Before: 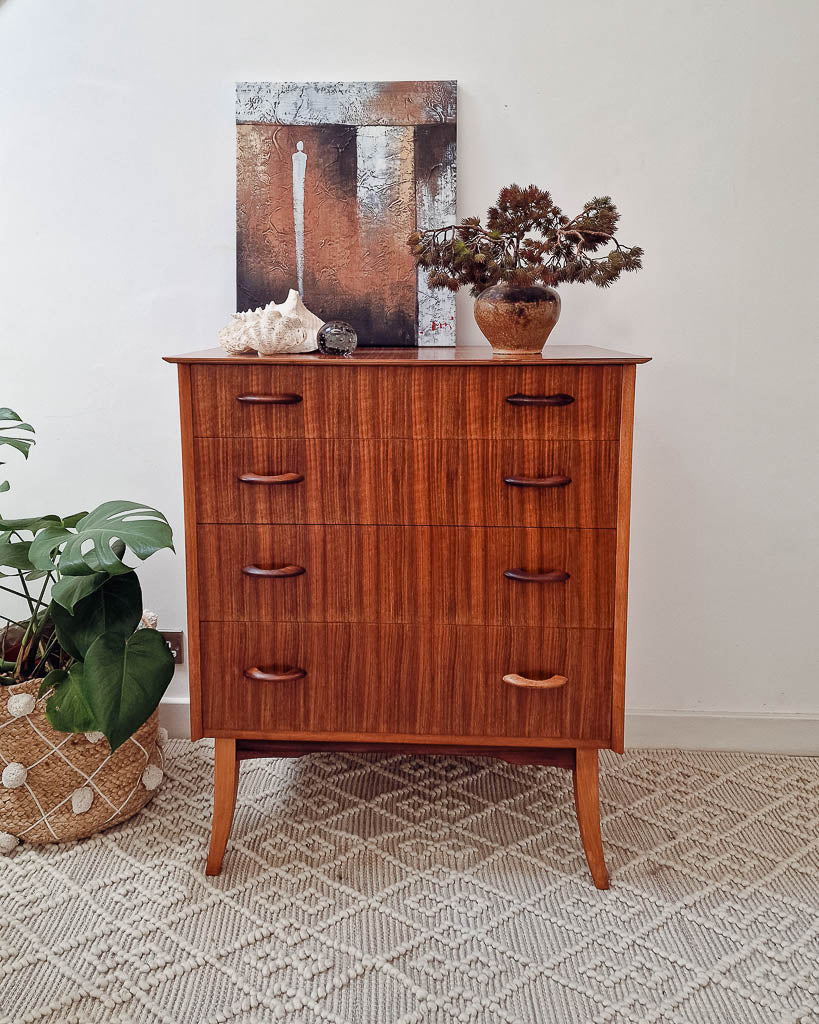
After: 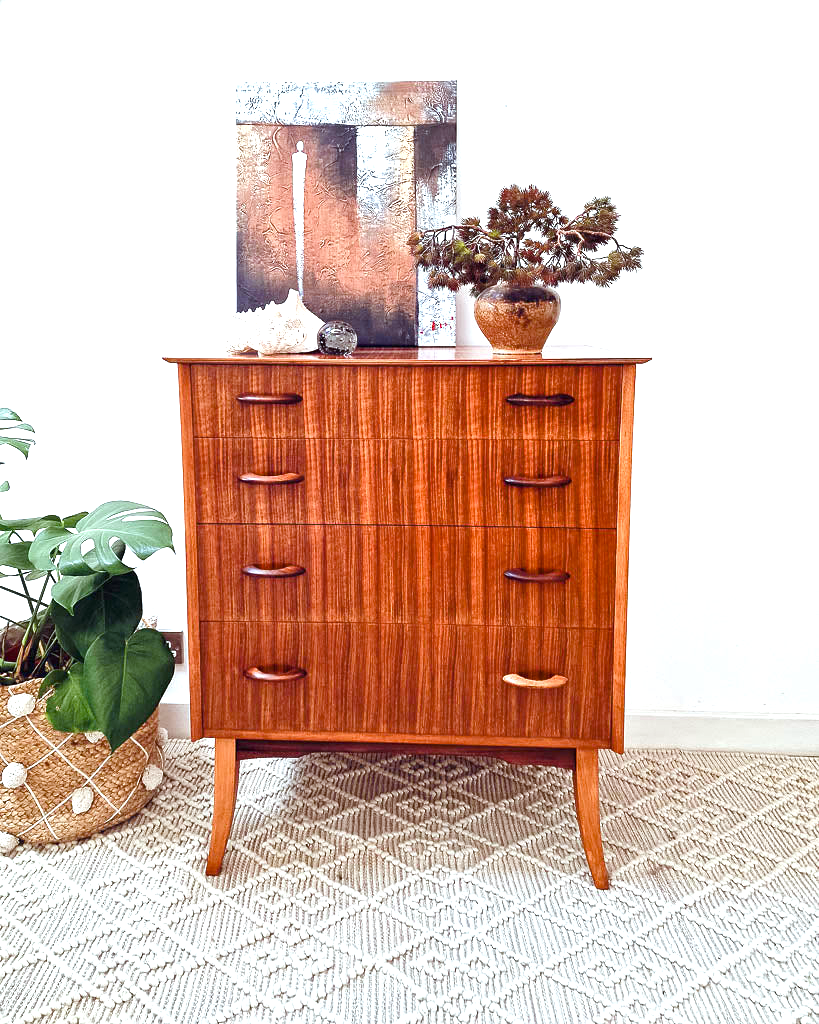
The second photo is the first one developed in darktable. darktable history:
exposure: exposure 1.15 EV, compensate highlight preservation false
color balance rgb: linear chroma grading › shadows 32%, linear chroma grading › global chroma -2%, linear chroma grading › mid-tones 4%, perceptual saturation grading › global saturation -2%, perceptual saturation grading › highlights -8%, perceptual saturation grading › mid-tones 8%, perceptual saturation grading › shadows 4%, perceptual brilliance grading › highlights 8%, perceptual brilliance grading › mid-tones 4%, perceptual brilliance grading › shadows 2%, global vibrance 16%, saturation formula JzAzBz (2021)
white balance: red 0.925, blue 1.046
